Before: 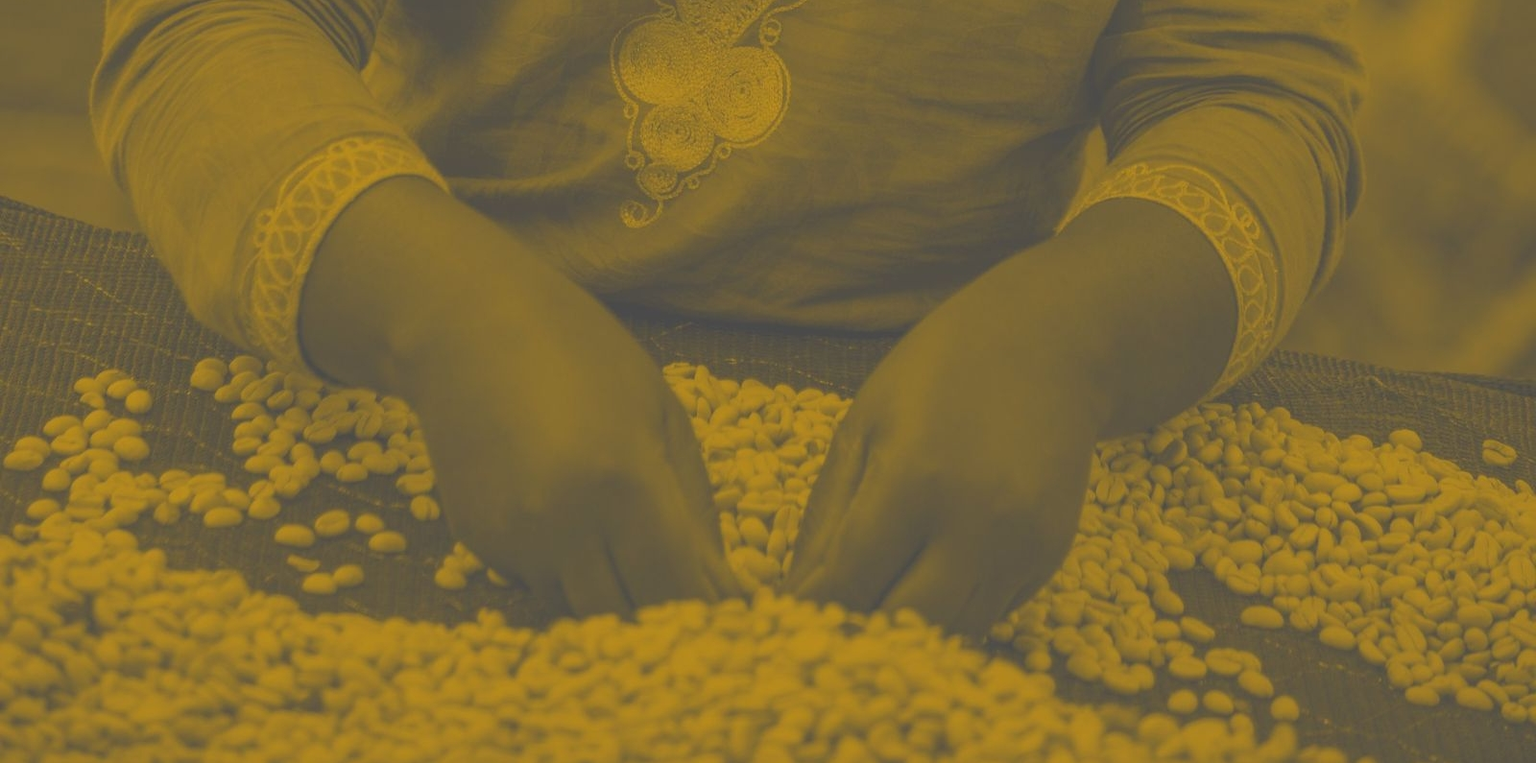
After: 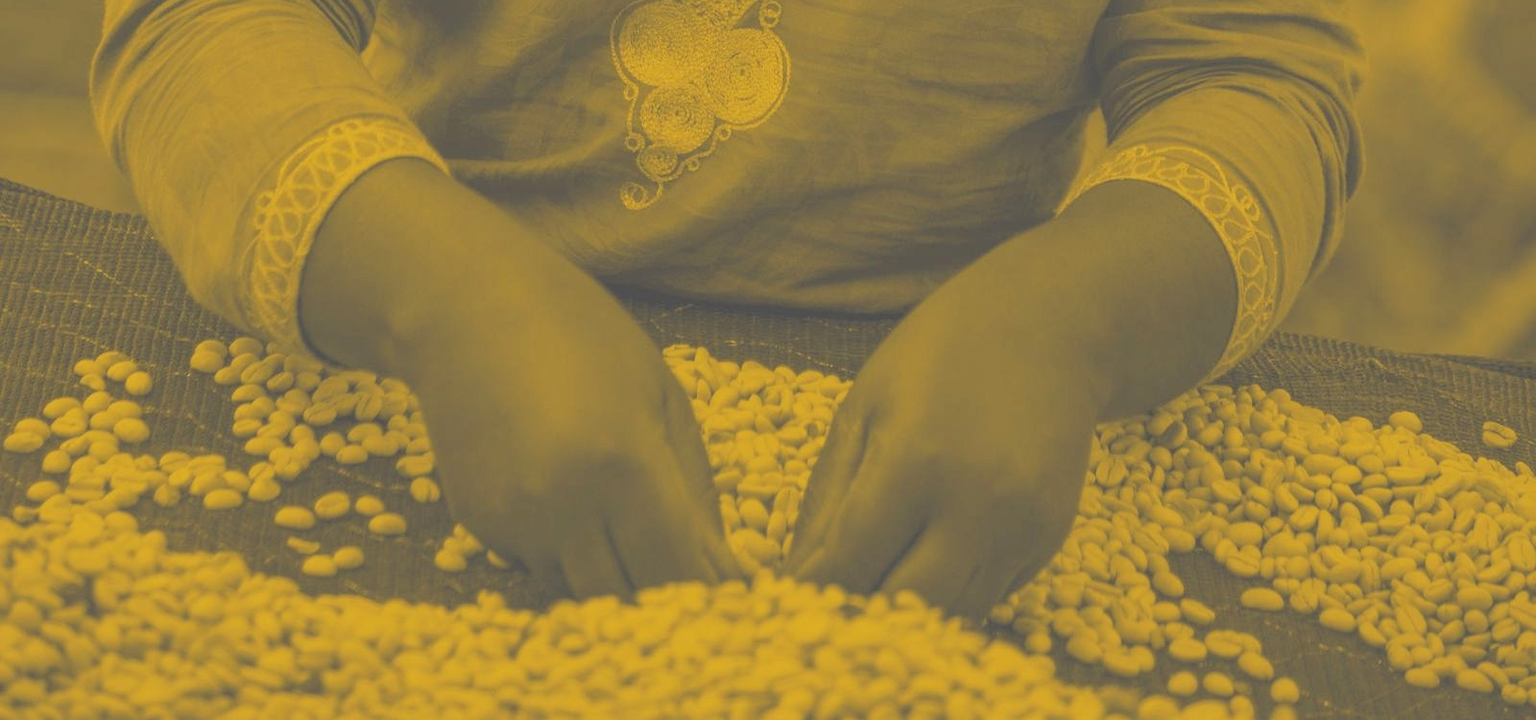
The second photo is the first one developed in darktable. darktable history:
base curve: curves: ch0 [(0, 0) (0.088, 0.125) (0.176, 0.251) (0.354, 0.501) (0.613, 0.749) (1, 0.877)], preserve colors none
crop and rotate: top 2.479%, bottom 3.018%
rgb levels: levels [[0.029, 0.461, 0.922], [0, 0.5, 1], [0, 0.5, 1]]
